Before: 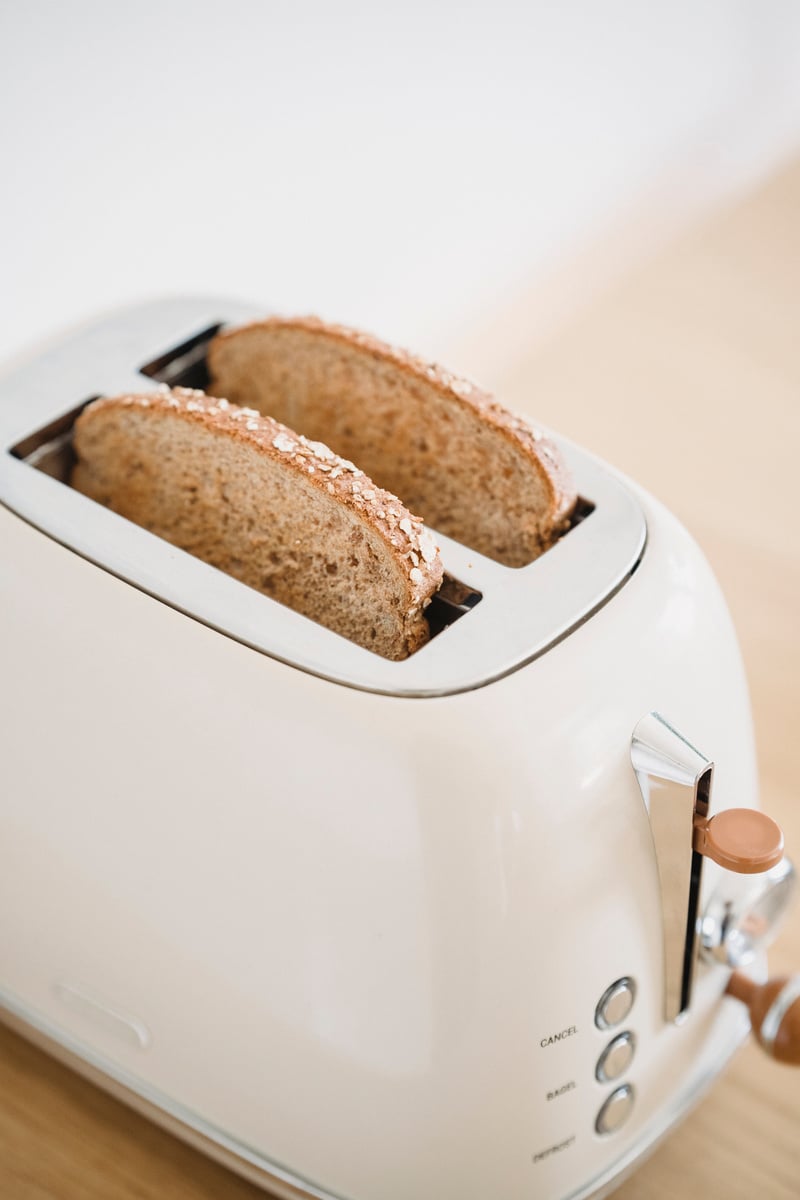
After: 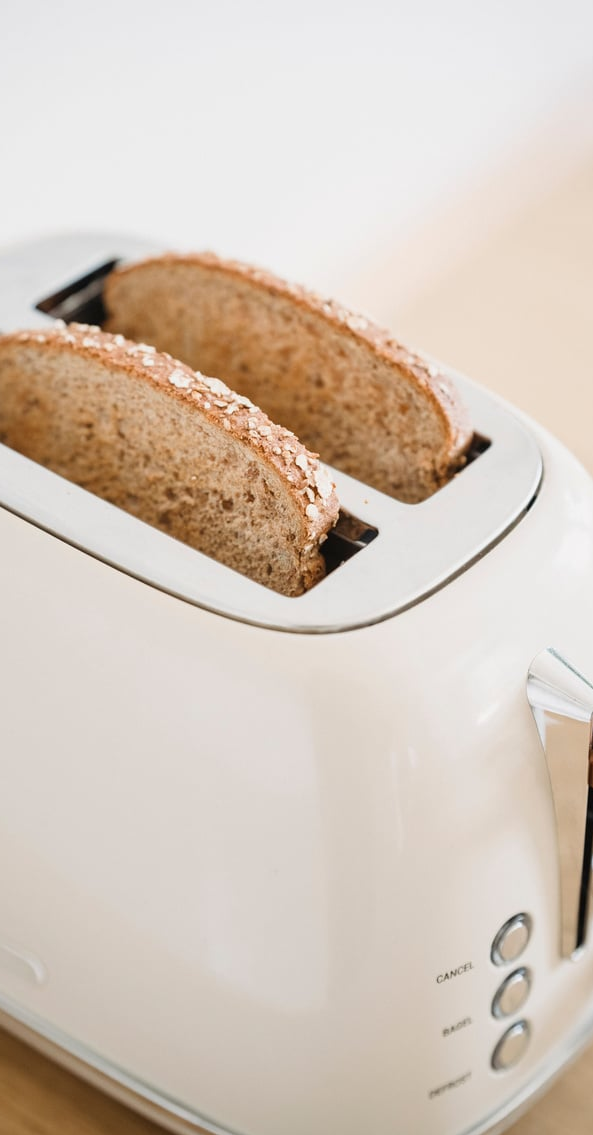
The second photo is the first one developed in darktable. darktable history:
crop and rotate: left 13.172%, top 5.367%, right 12.605%
